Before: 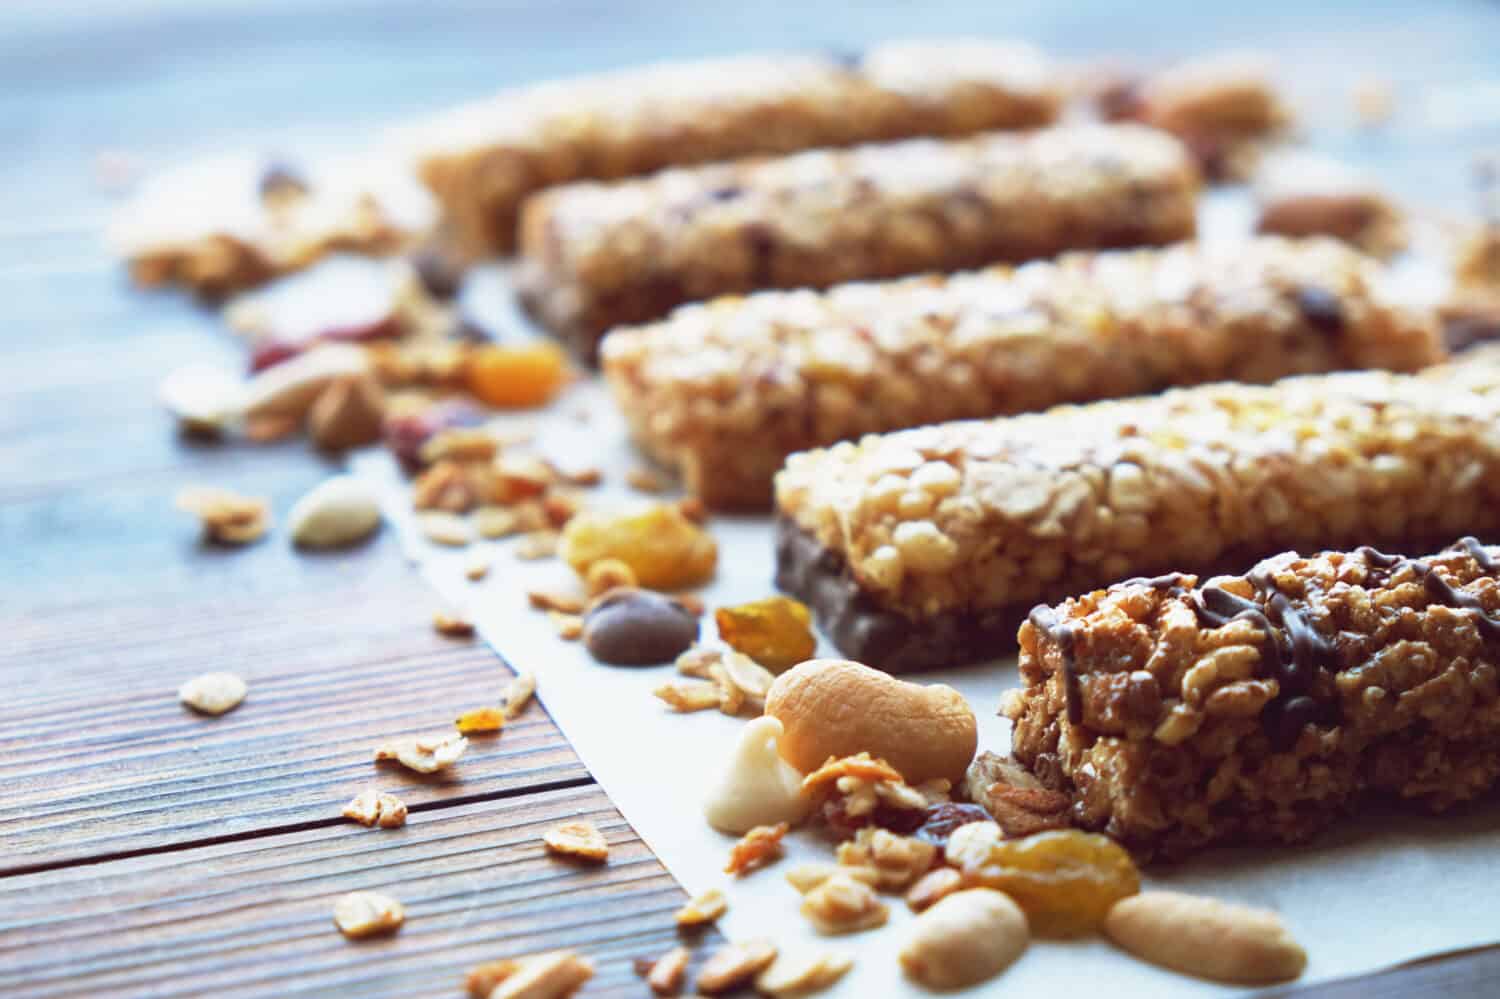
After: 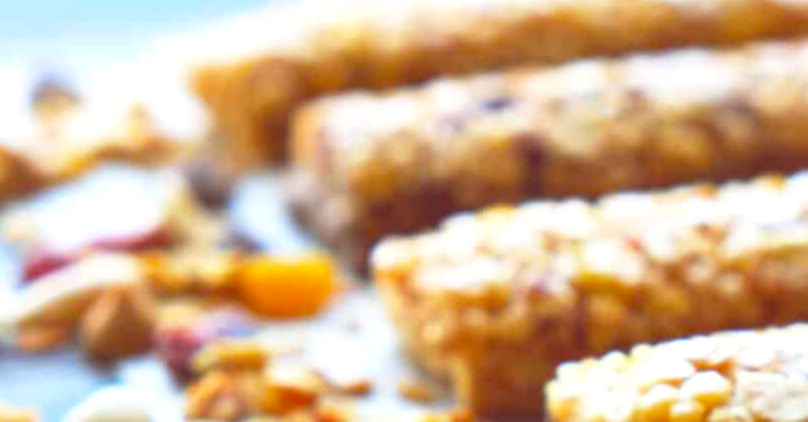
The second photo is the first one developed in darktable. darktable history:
color balance: lift [1.007, 1, 1, 1], gamma [1.097, 1, 1, 1]
exposure: exposure 0.2 EV, compensate highlight preservation false
crop: left 15.306%, top 9.065%, right 30.789%, bottom 48.638%
color balance rgb: linear chroma grading › global chroma 15%, perceptual saturation grading › global saturation 30%
